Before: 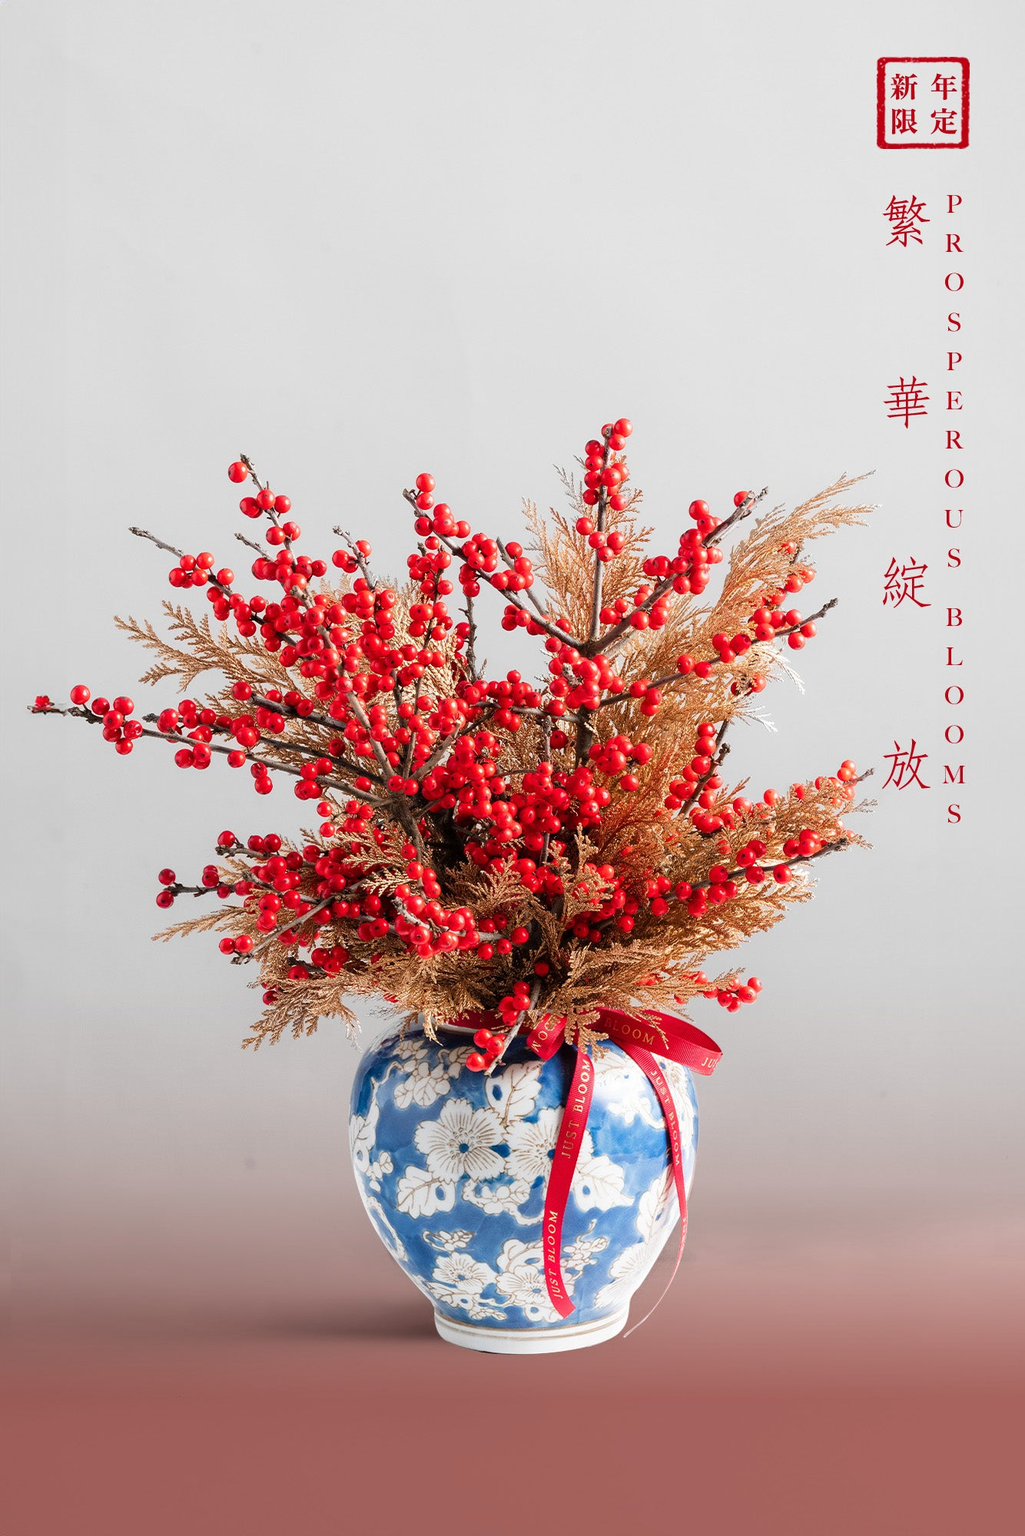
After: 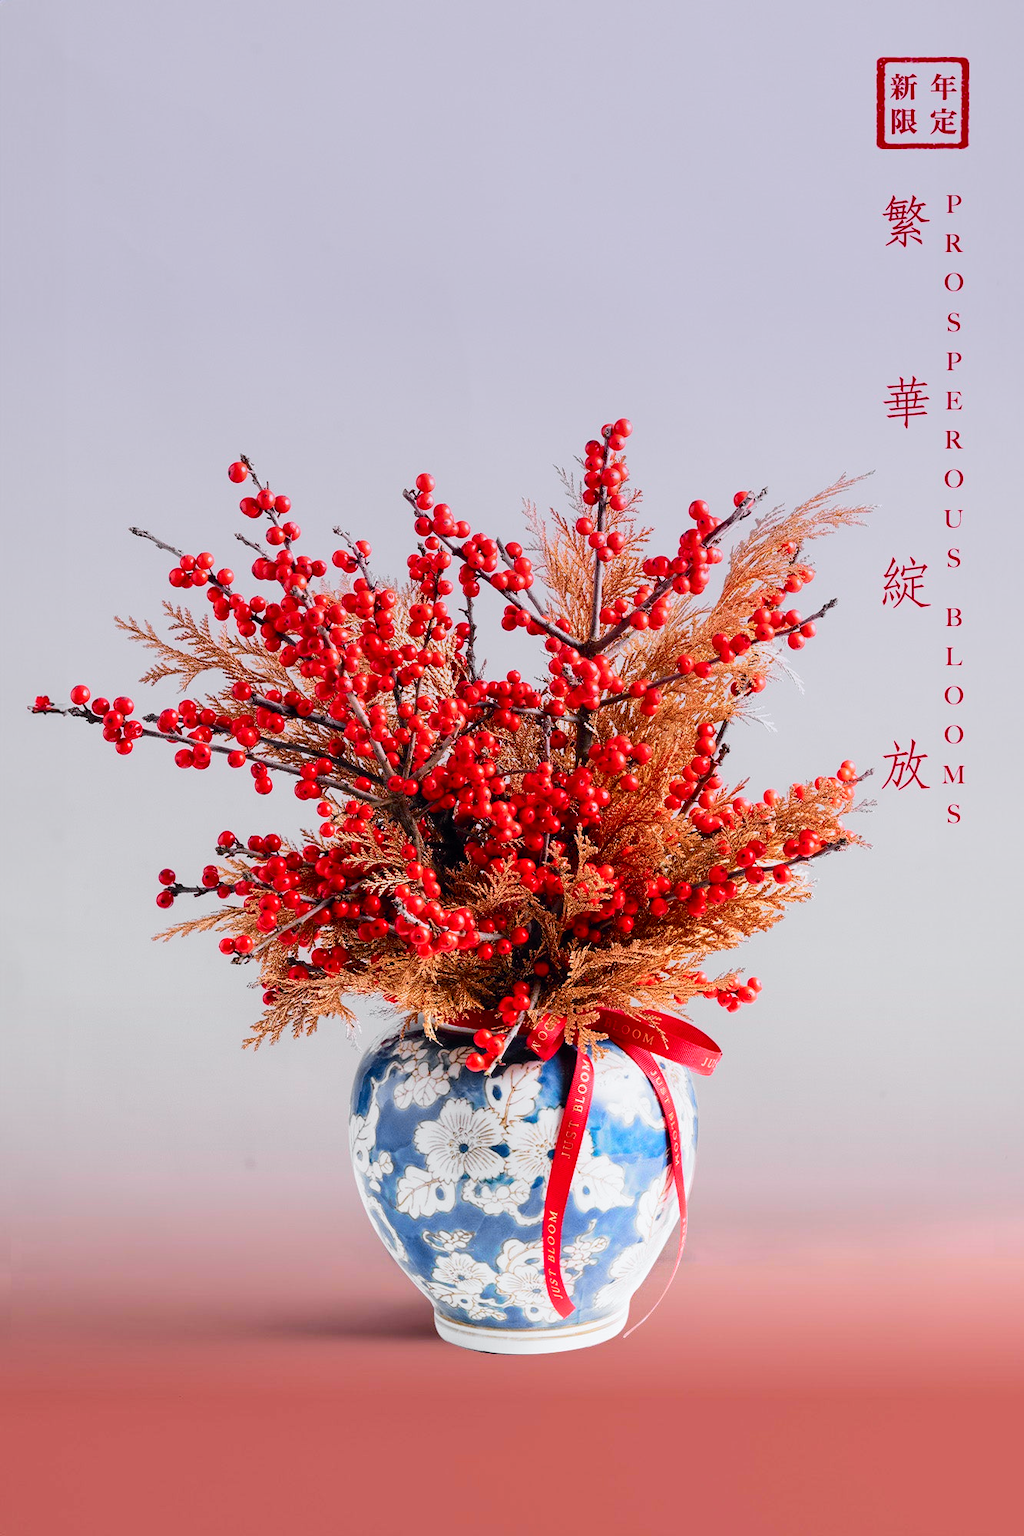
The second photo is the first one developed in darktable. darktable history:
tone curve: curves: ch0 [(0, 0) (0.071, 0.047) (0.266, 0.26) (0.491, 0.552) (0.753, 0.818) (1, 0.983)]; ch1 [(0, 0) (0.346, 0.307) (0.408, 0.369) (0.463, 0.443) (0.482, 0.493) (0.502, 0.5) (0.517, 0.518) (0.546, 0.576) (0.588, 0.643) (0.651, 0.709) (1, 1)]; ch2 [(0, 0) (0.346, 0.34) (0.434, 0.46) (0.485, 0.494) (0.5, 0.494) (0.517, 0.503) (0.535, 0.545) (0.583, 0.634) (0.625, 0.686) (1, 1)], color space Lab, independent channels, preserve colors none
graduated density: hue 238.83°, saturation 50%
